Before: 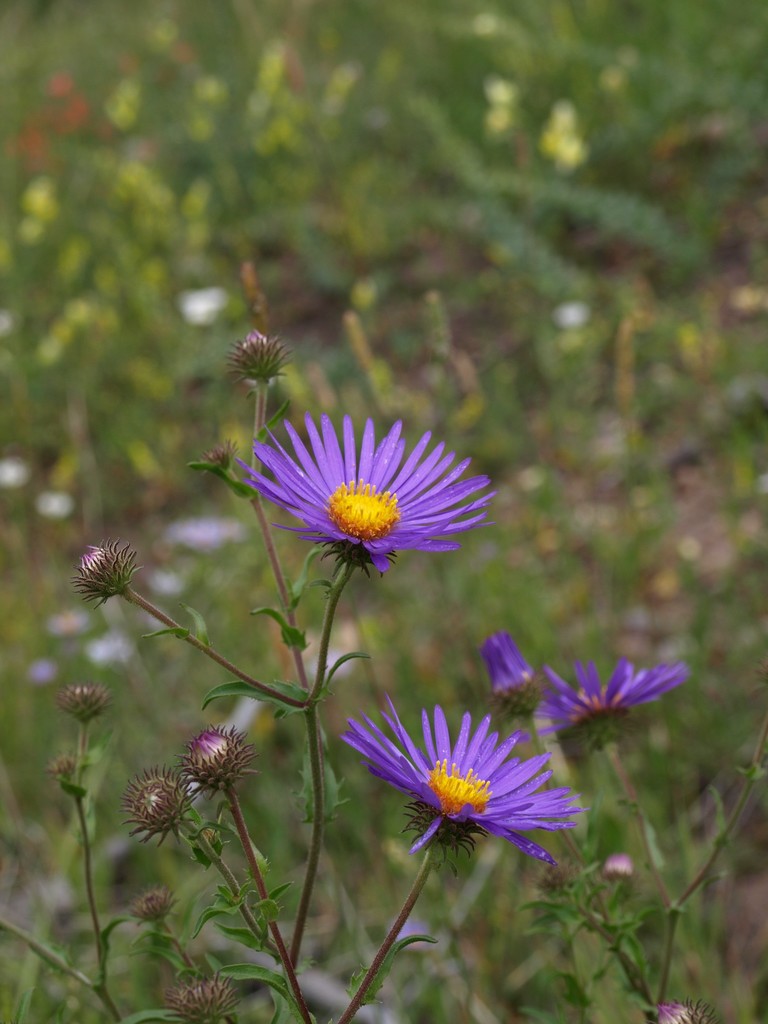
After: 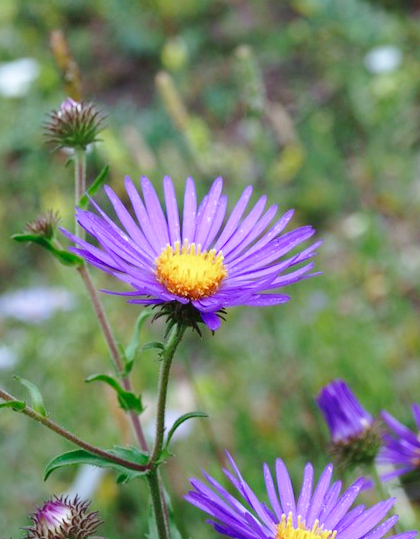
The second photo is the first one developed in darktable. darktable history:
crop: left 25%, top 25%, right 25%, bottom 25%
rotate and perspective: rotation -4.25°, automatic cropping off
color calibration: illuminant as shot in camera, x 0.383, y 0.38, temperature 3949.15 K, gamut compression 1.66
base curve: curves: ch0 [(0, 0) (0.028, 0.03) (0.121, 0.232) (0.46, 0.748) (0.859, 0.968) (1, 1)], preserve colors none
